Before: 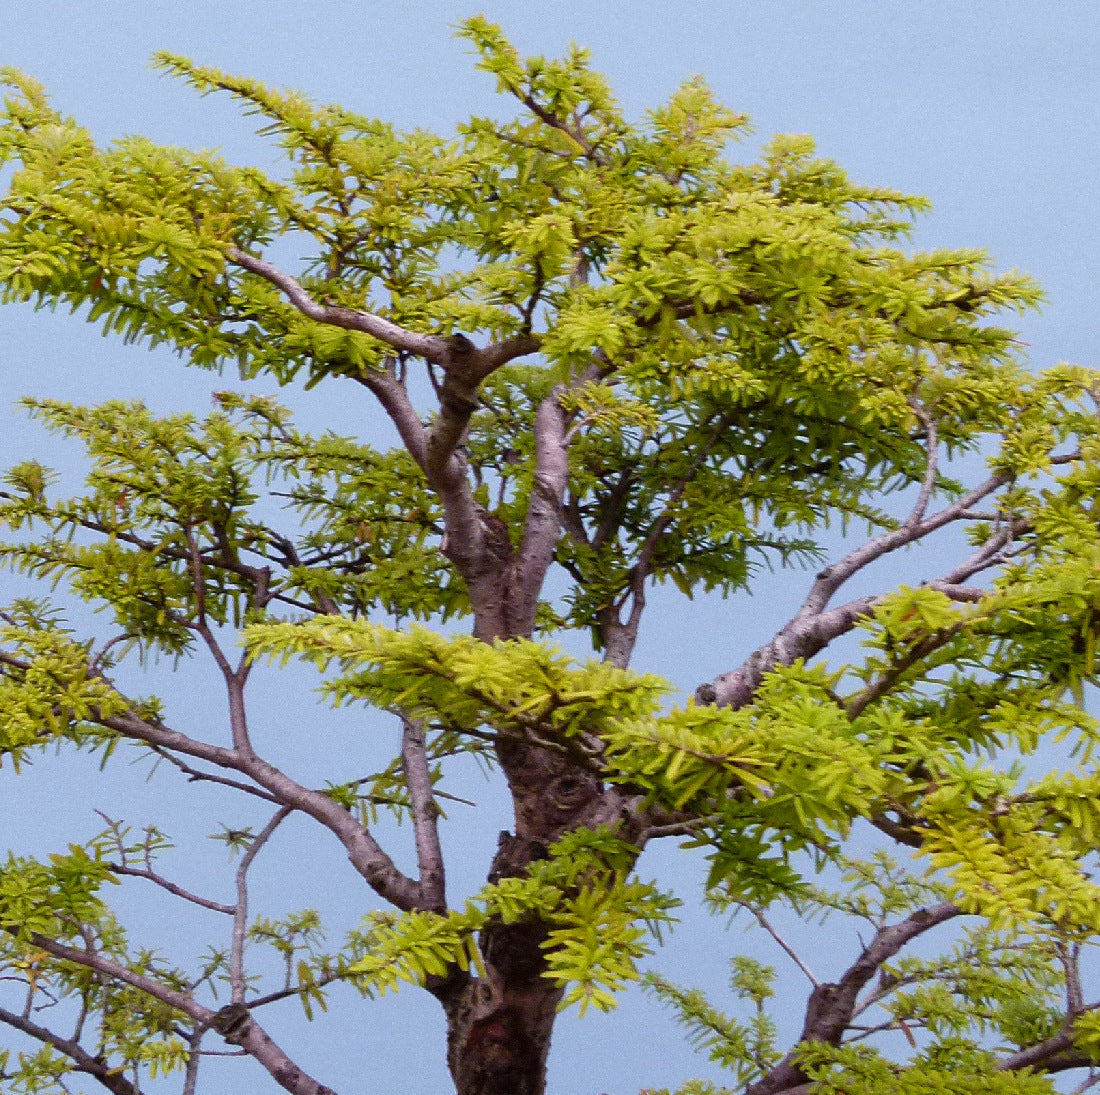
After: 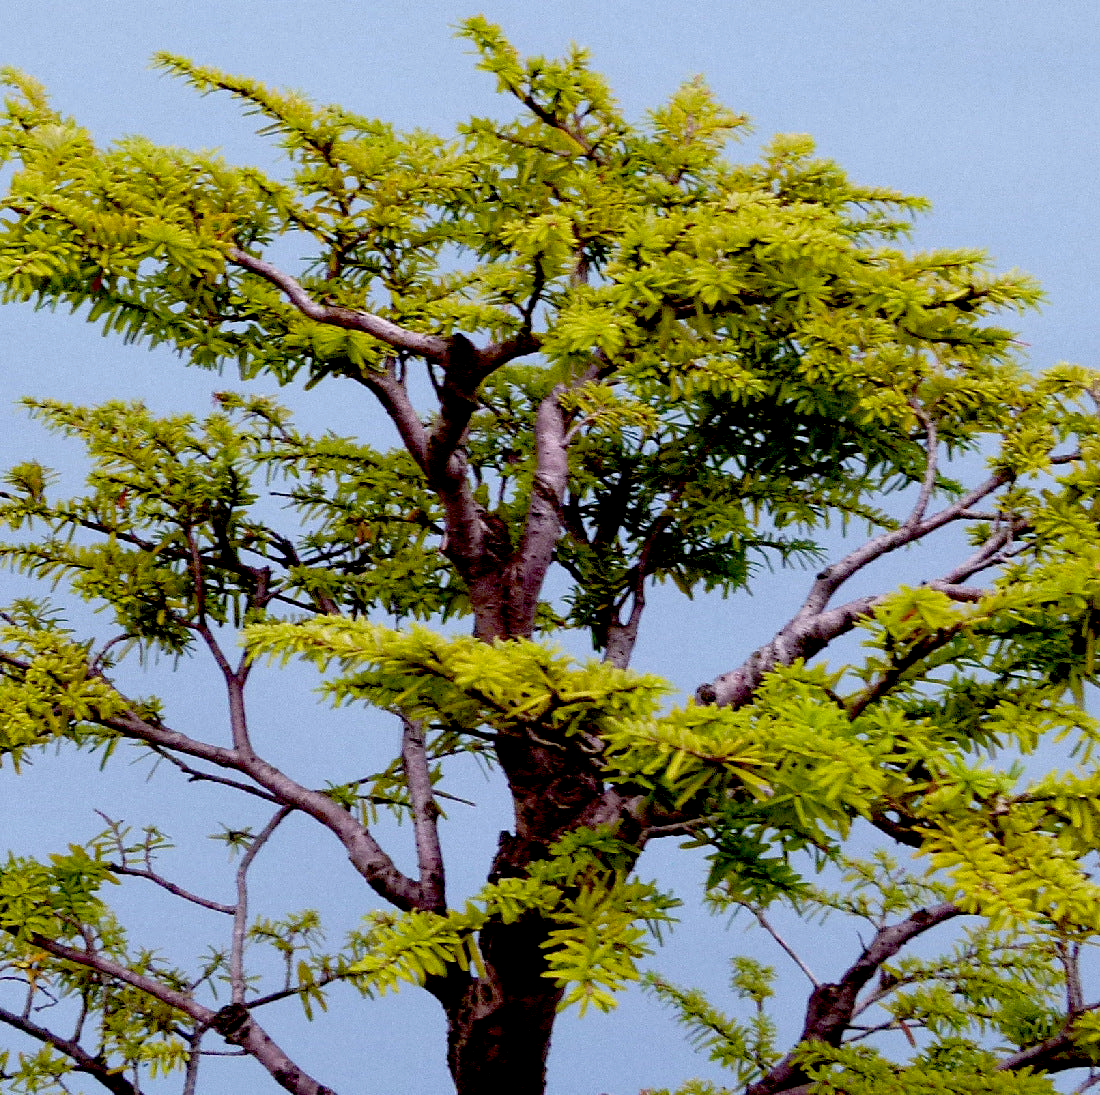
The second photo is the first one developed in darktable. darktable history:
exposure: black level correction 0.047, exposure 0.012 EV, compensate exposure bias true, compensate highlight preservation false
